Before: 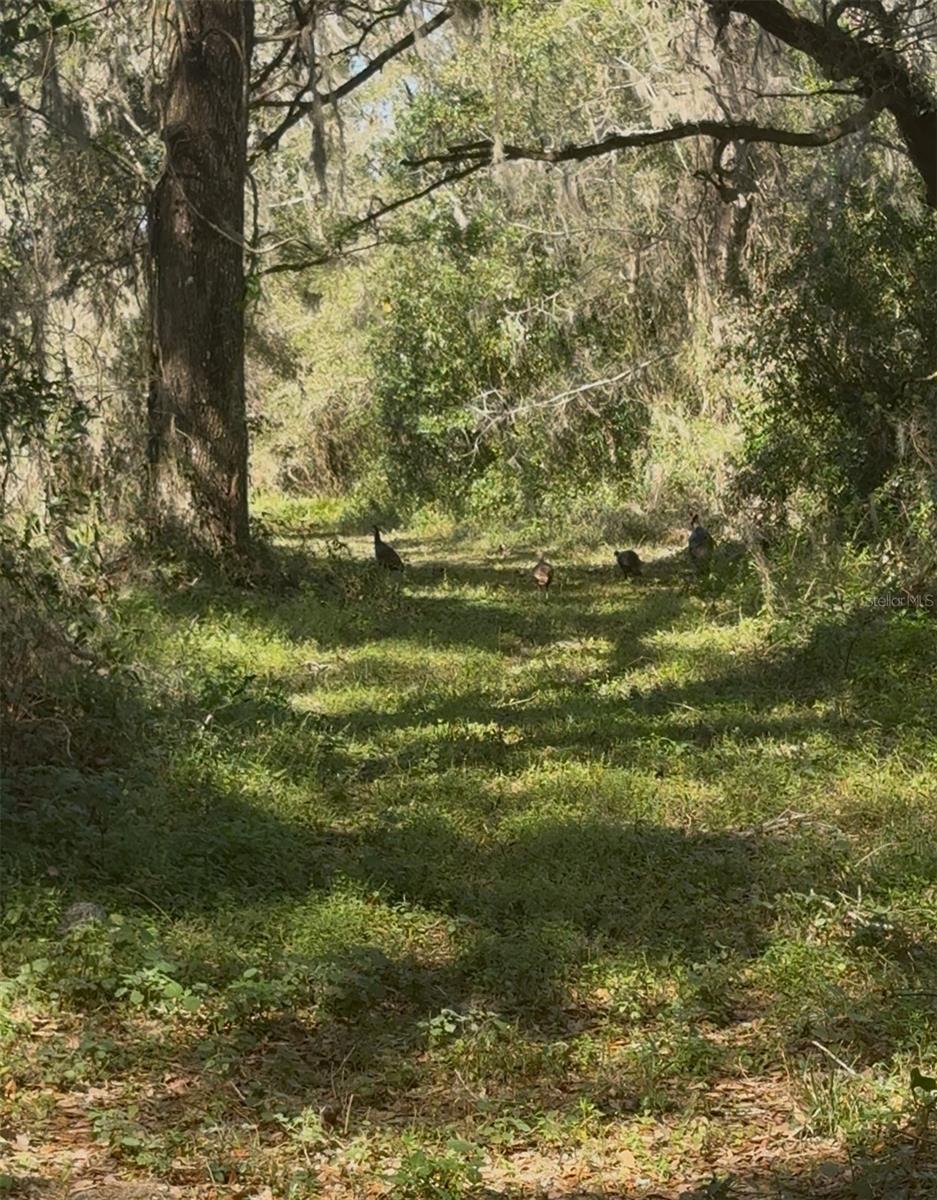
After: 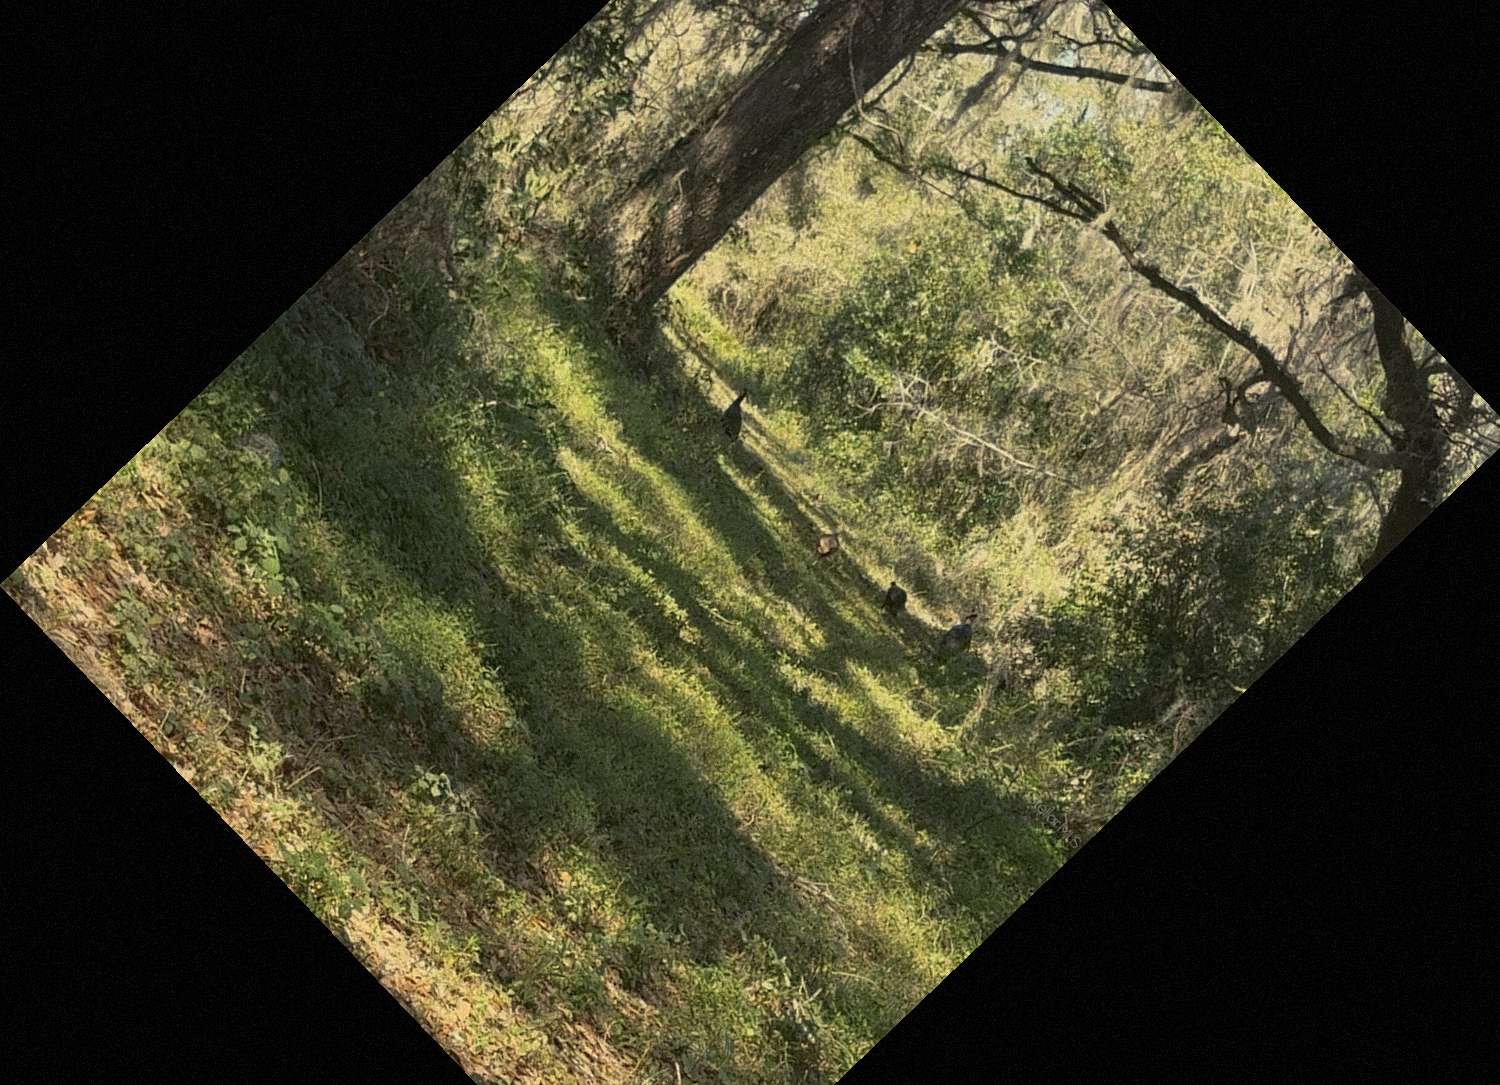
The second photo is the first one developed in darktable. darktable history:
crop and rotate: angle -46.26°, top 16.234%, right 0.912%, bottom 11.704%
color balance rgb: shadows lift › chroma 2%, shadows lift › hue 263°, highlights gain › chroma 8%, highlights gain › hue 84°, linear chroma grading › global chroma -15%, saturation formula JzAzBz (2021)
grain: mid-tones bias 0%
white balance: red 0.976, blue 1.04
color correction: highlights a* -0.182, highlights b* -0.124
